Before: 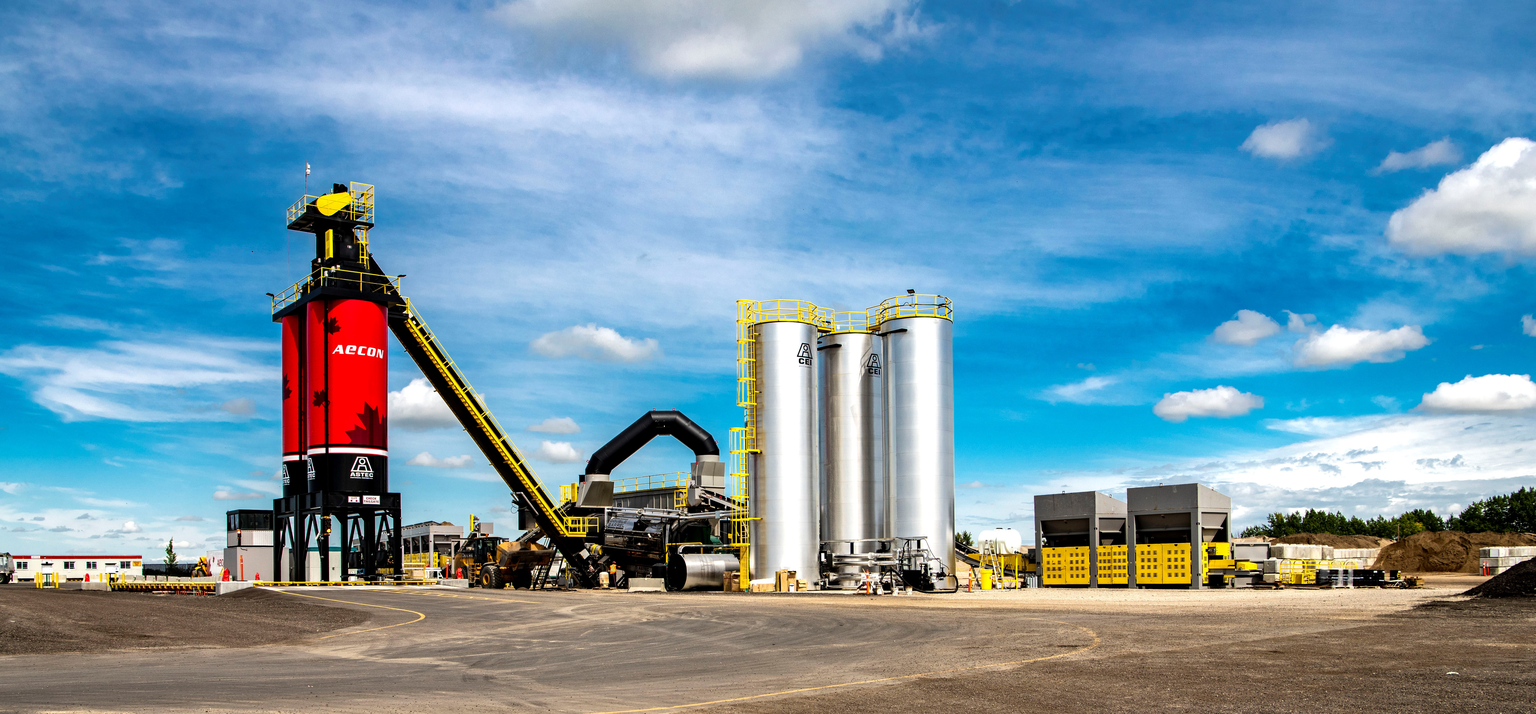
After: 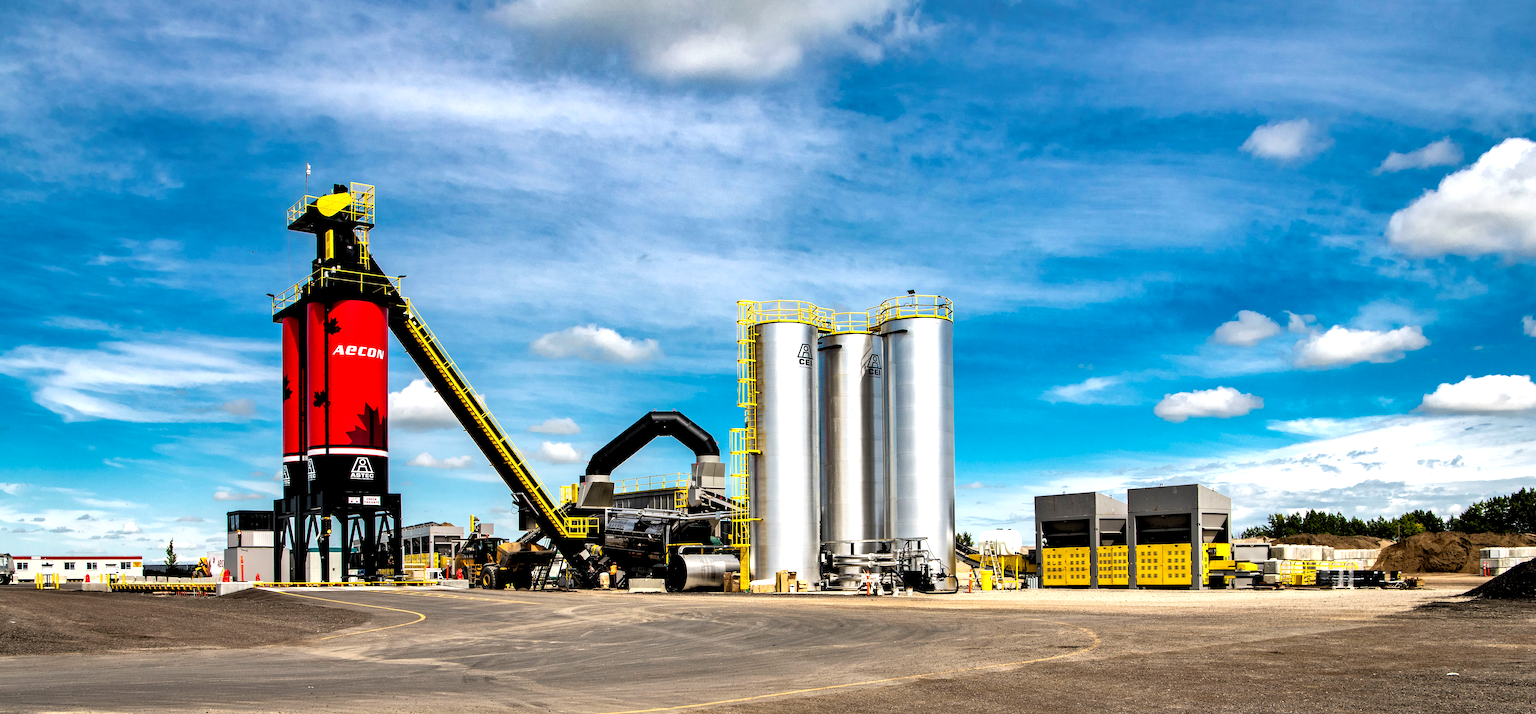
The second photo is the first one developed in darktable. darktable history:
rgb levels: levels [[0.01, 0.419, 0.839], [0, 0.5, 1], [0, 0.5, 1]]
shadows and highlights: radius 264.75, soften with gaussian
